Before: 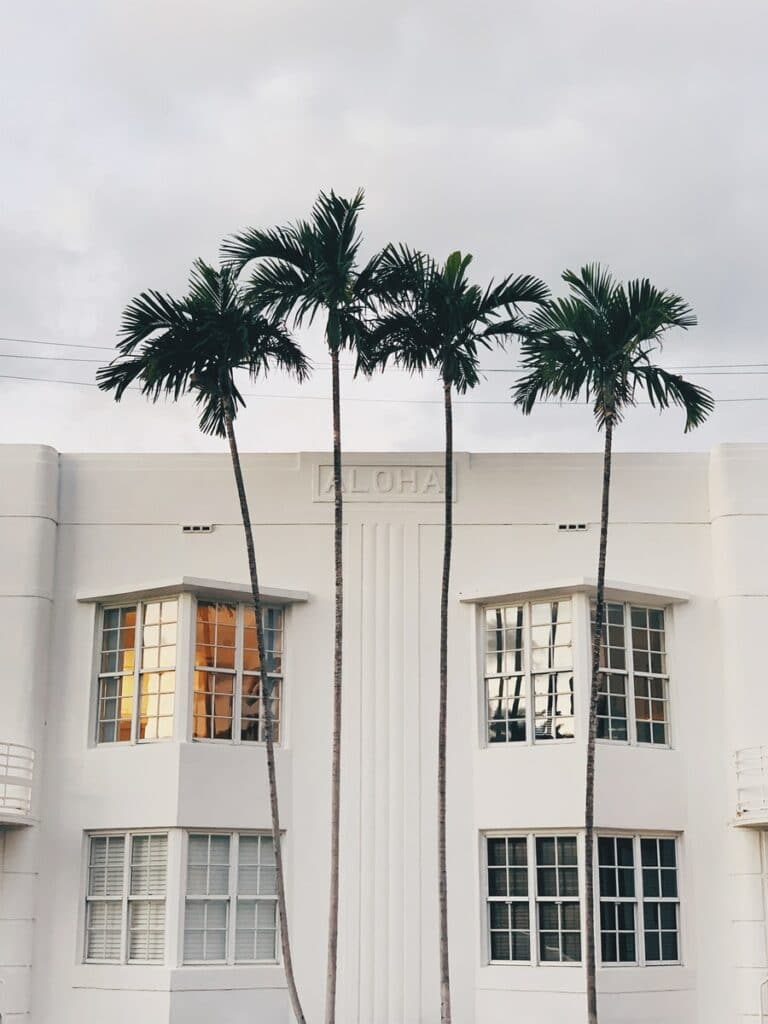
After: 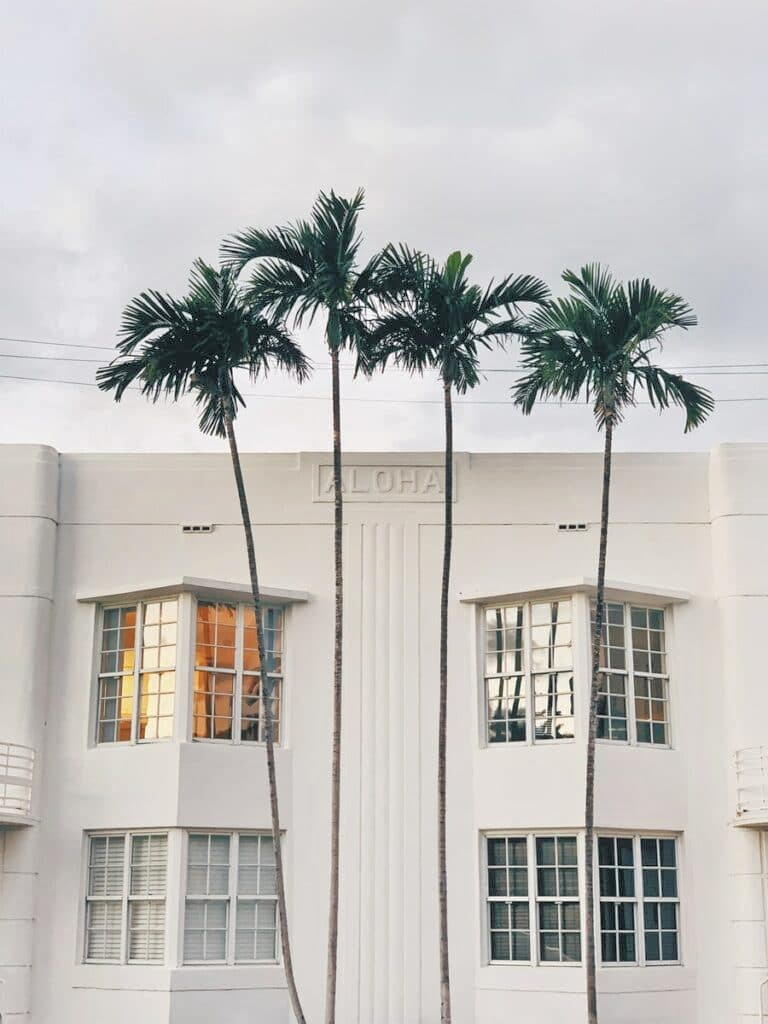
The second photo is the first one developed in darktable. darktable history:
local contrast: highlights 100%, shadows 100%, detail 120%, midtone range 0.2
tone equalizer: -7 EV 0.15 EV, -6 EV 0.6 EV, -5 EV 1.15 EV, -4 EV 1.33 EV, -3 EV 1.15 EV, -2 EV 0.6 EV, -1 EV 0.15 EV, mask exposure compensation -0.5 EV
